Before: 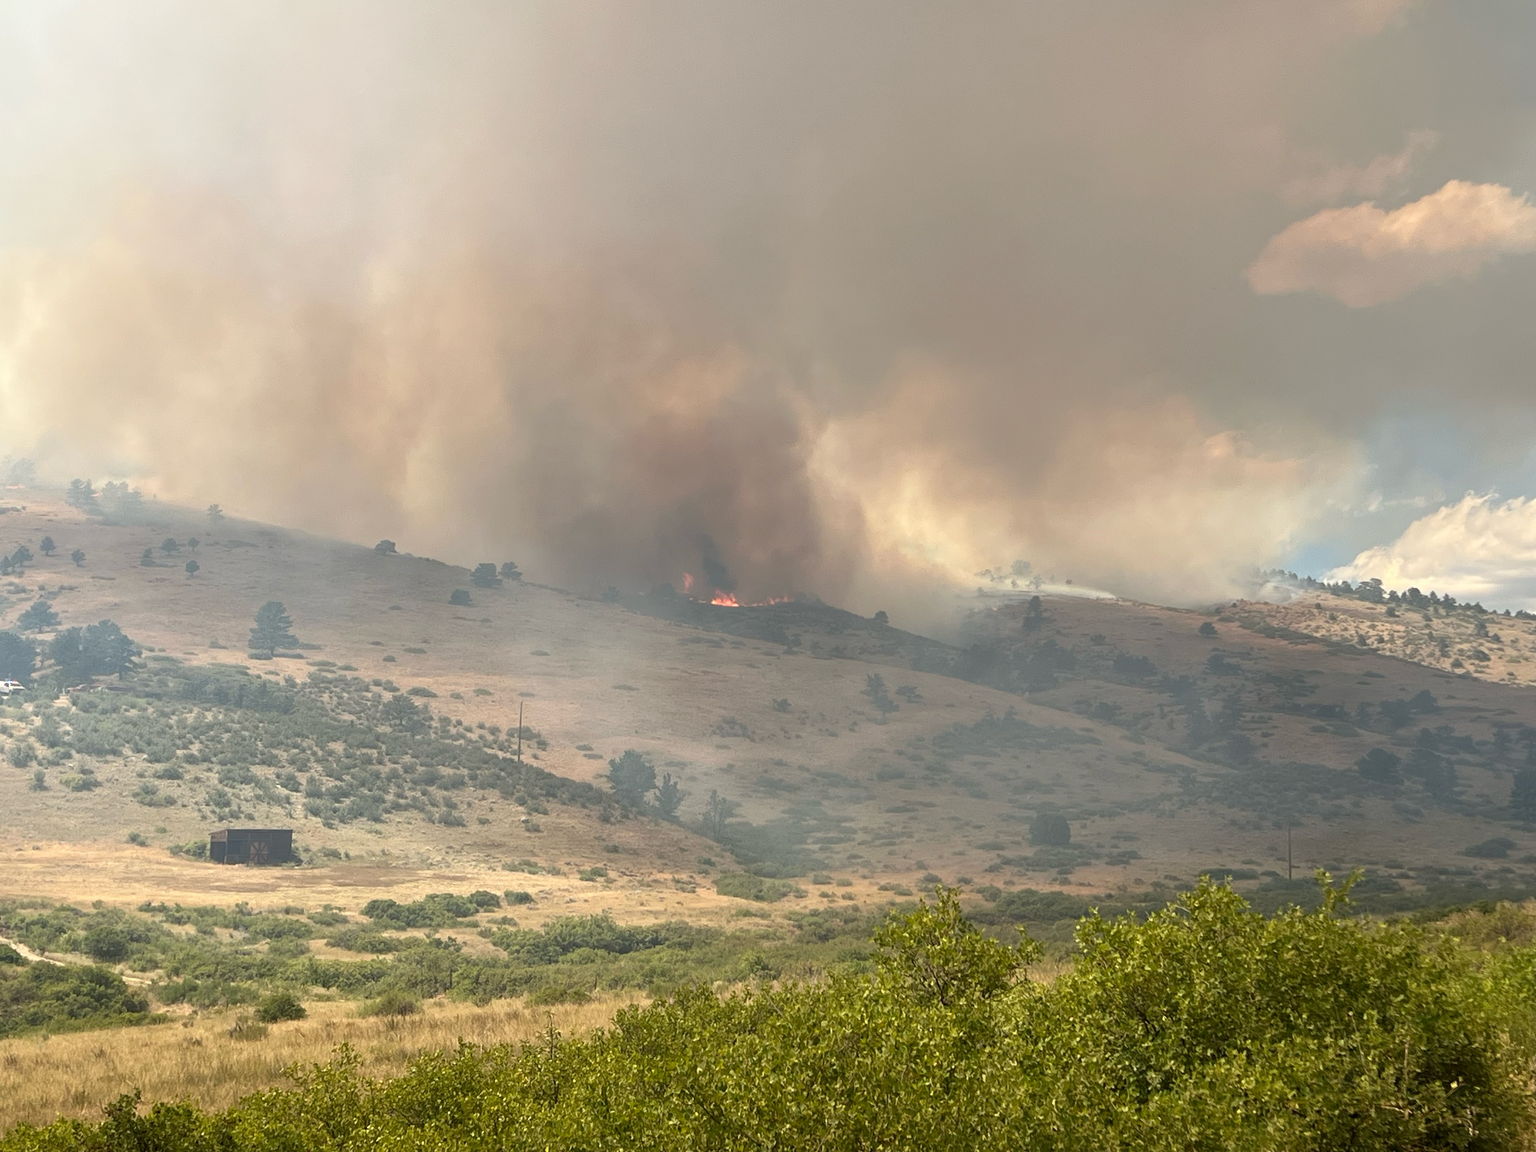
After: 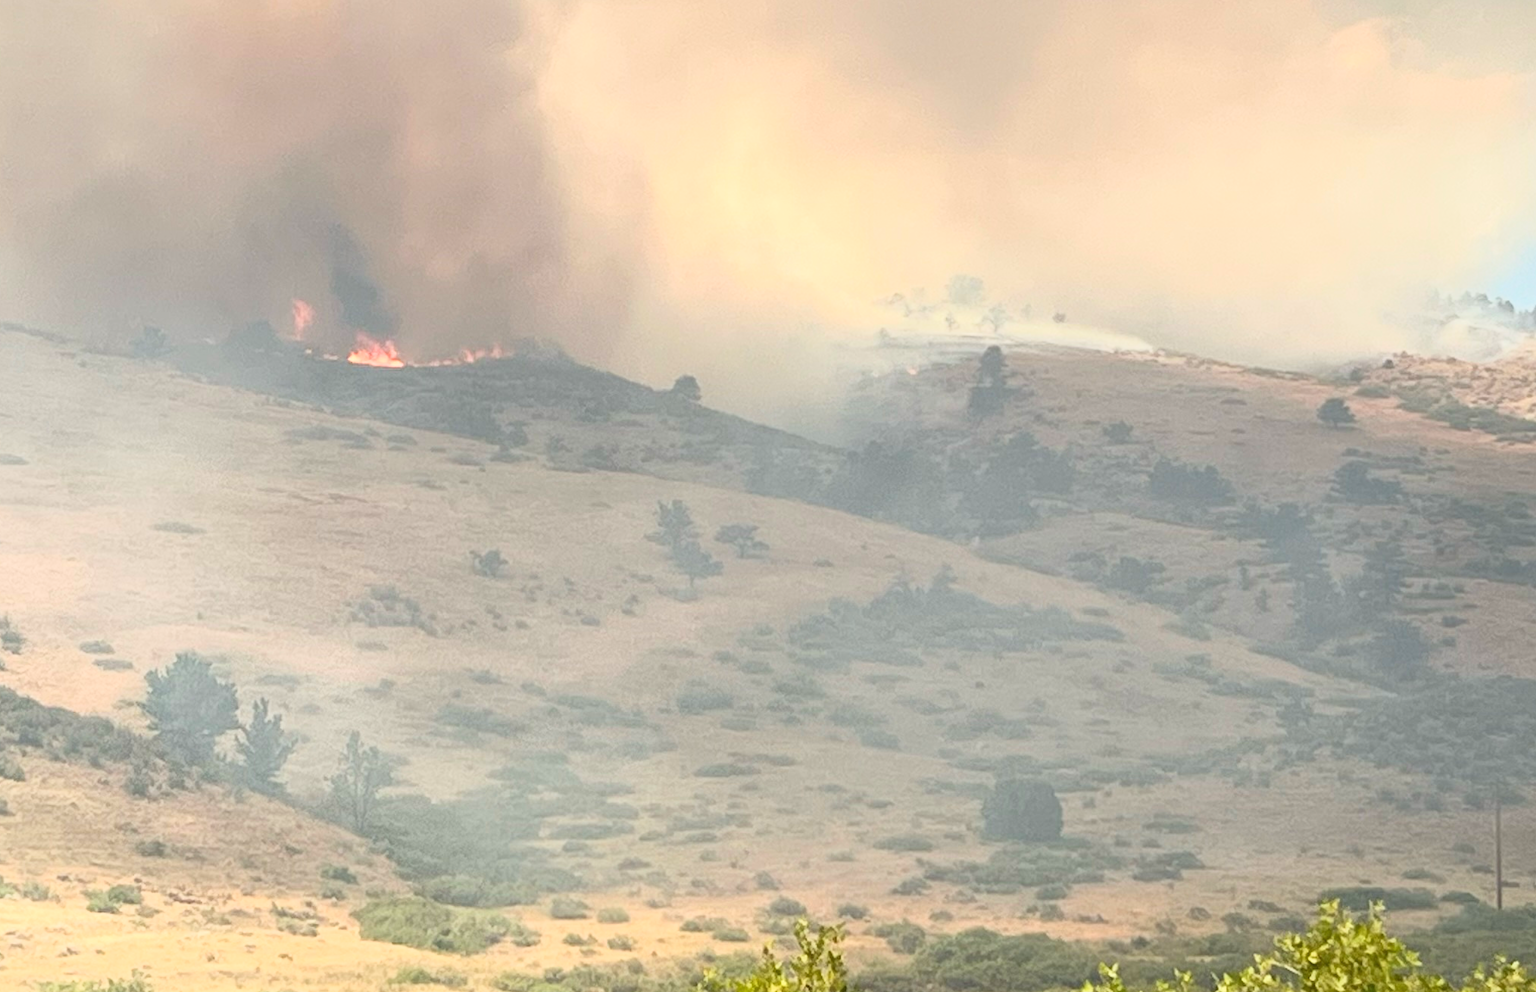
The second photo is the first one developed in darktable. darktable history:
crop: left 34.903%, top 36.666%, right 14.79%, bottom 19.956%
base curve: curves: ch0 [(0, 0) (0.088, 0.125) (0.176, 0.251) (0.354, 0.501) (0.613, 0.749) (1, 0.877)]
exposure: black level correction 0, exposure 0.499 EV, compensate exposure bias true, compensate highlight preservation false
